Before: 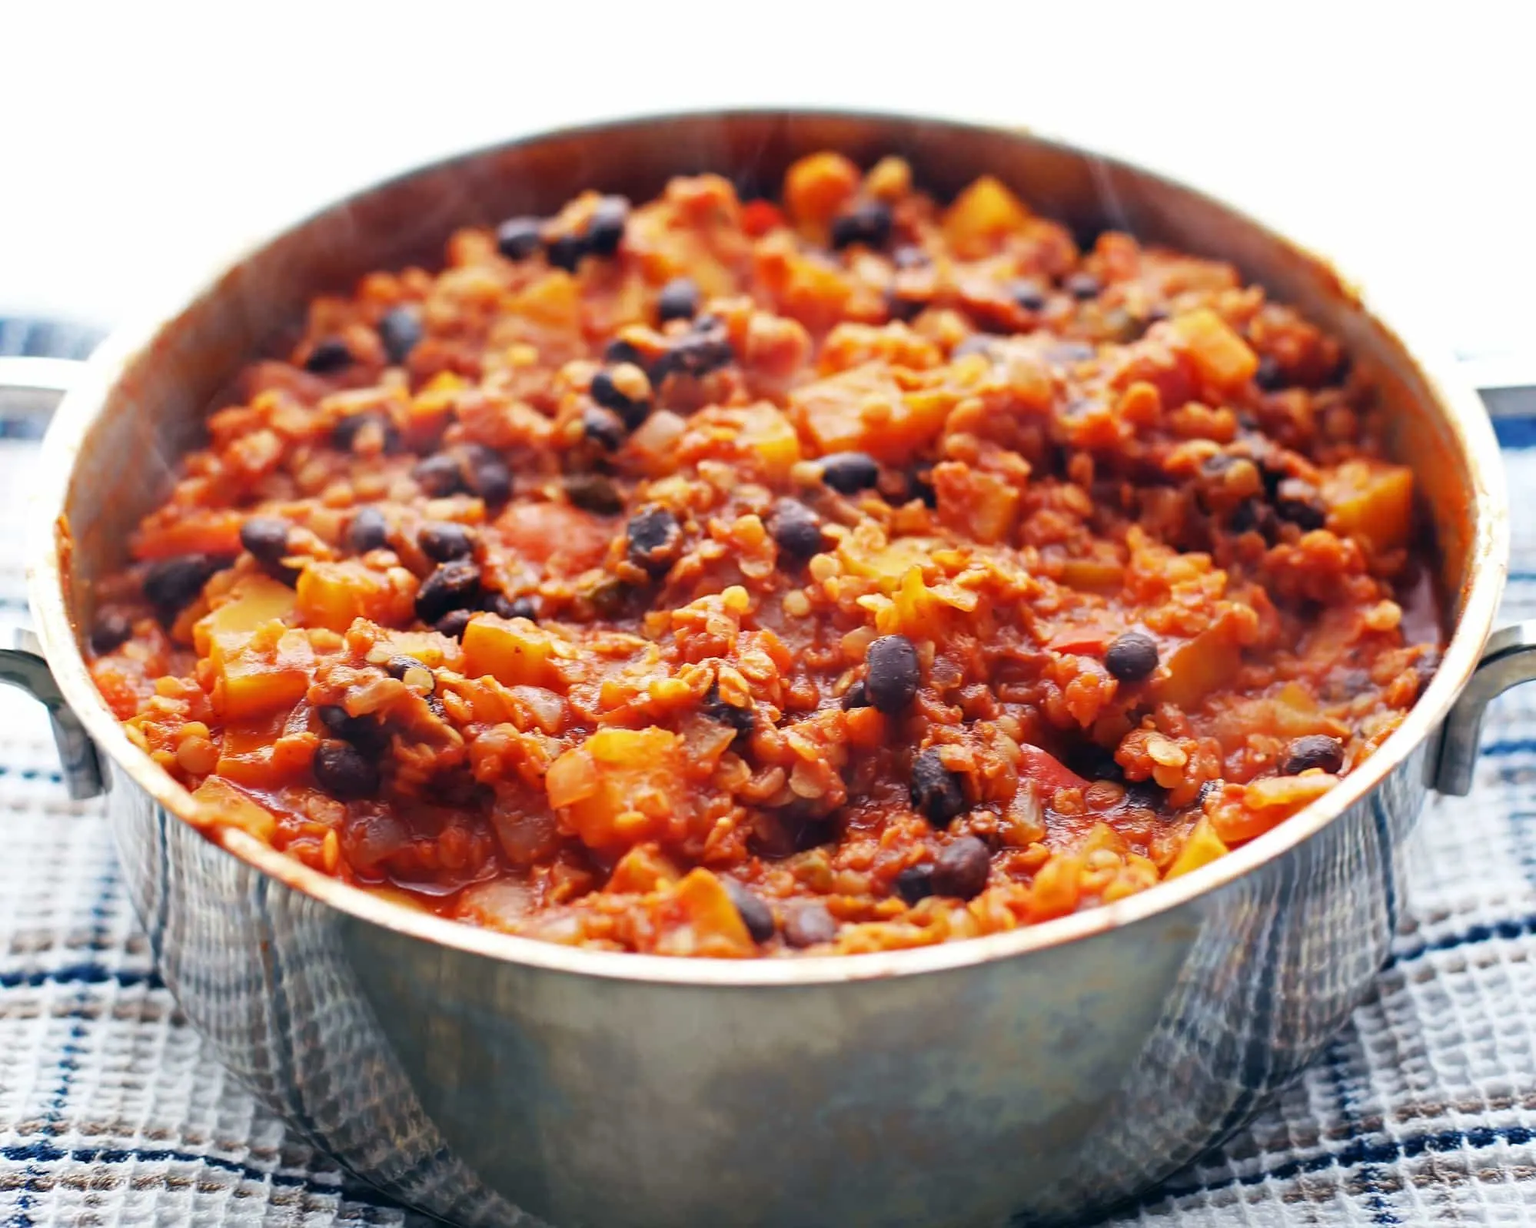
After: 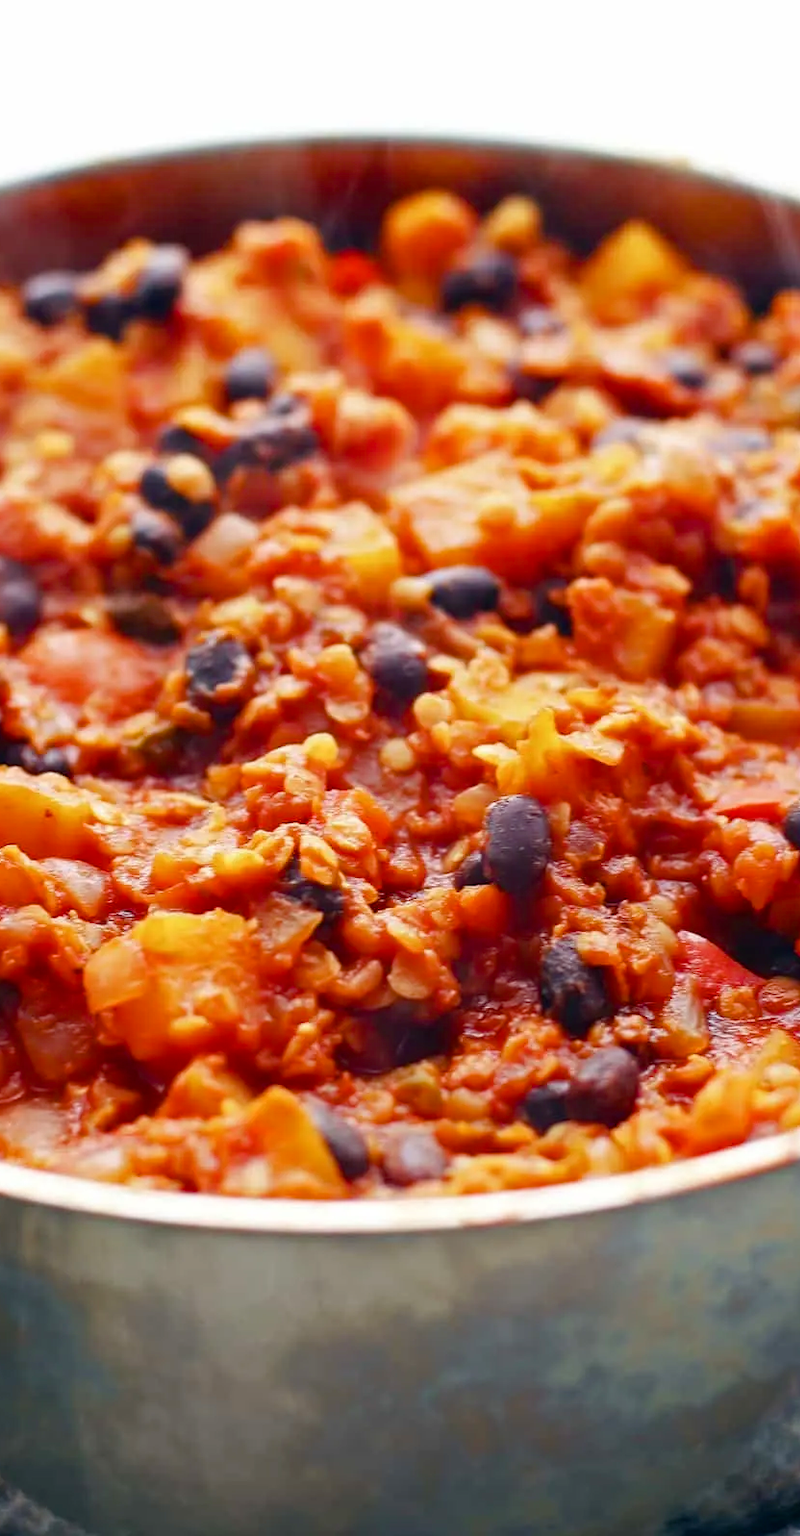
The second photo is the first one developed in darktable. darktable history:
color balance: mode lift, gamma, gain (sRGB)
color balance rgb: perceptual saturation grading › global saturation 20%, perceptual saturation grading › highlights -25%, perceptual saturation grading › shadows 25%
crop: left 31.229%, right 27.105%
